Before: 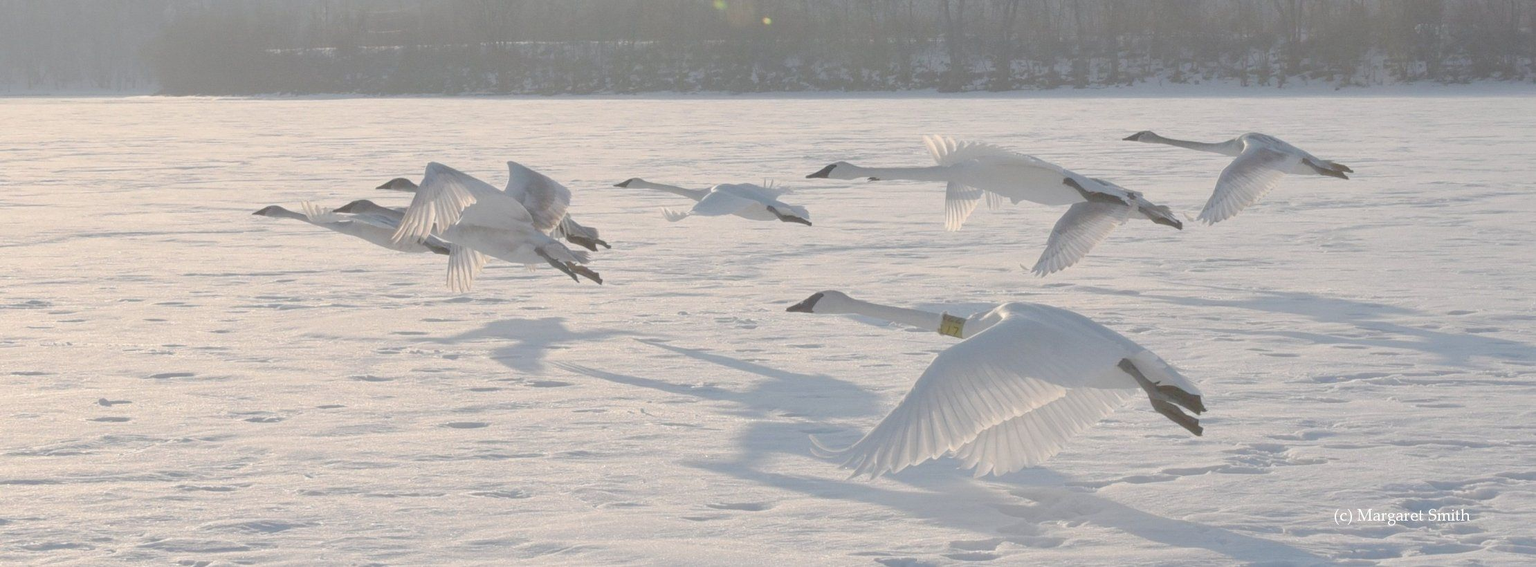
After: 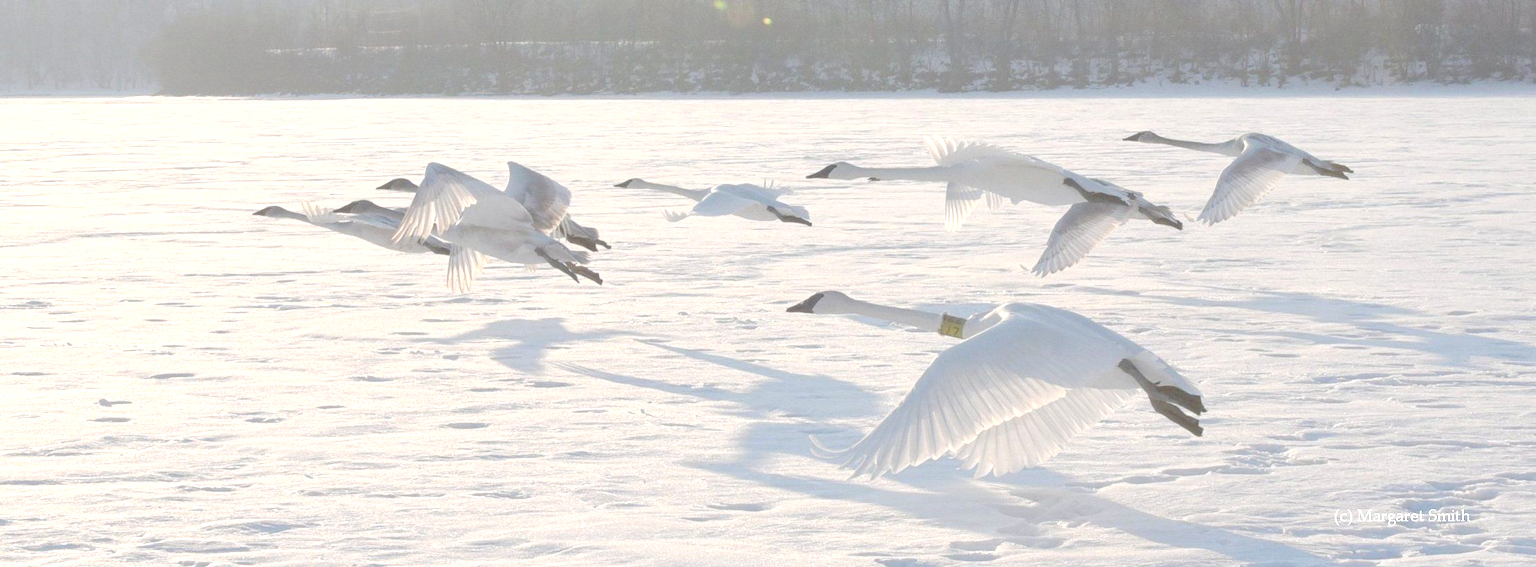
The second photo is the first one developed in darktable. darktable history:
color zones: curves: ch0 [(0.068, 0.464) (0.25, 0.5) (0.48, 0.508) (0.75, 0.536) (0.886, 0.476) (0.967, 0.456)]; ch1 [(0.066, 0.456) (0.25, 0.5) (0.616, 0.508) (0.746, 0.56) (0.934, 0.444)]
exposure: black level correction 0, exposure 0.691 EV, compensate highlight preservation false
